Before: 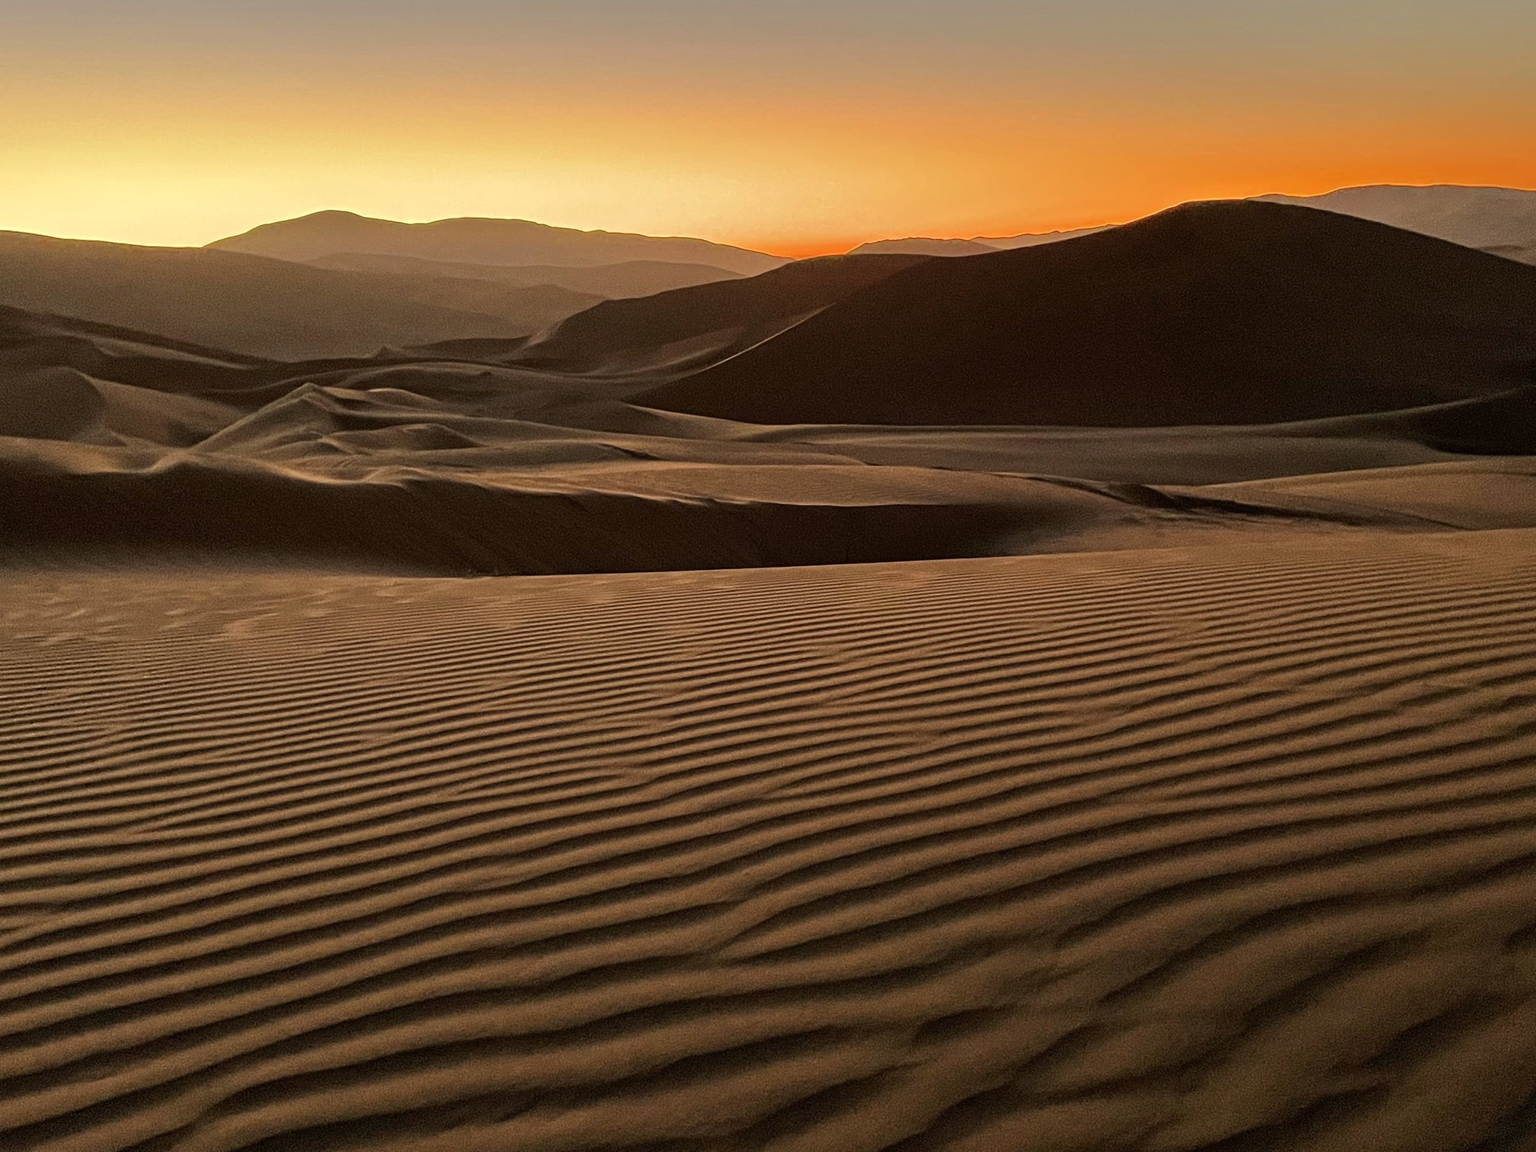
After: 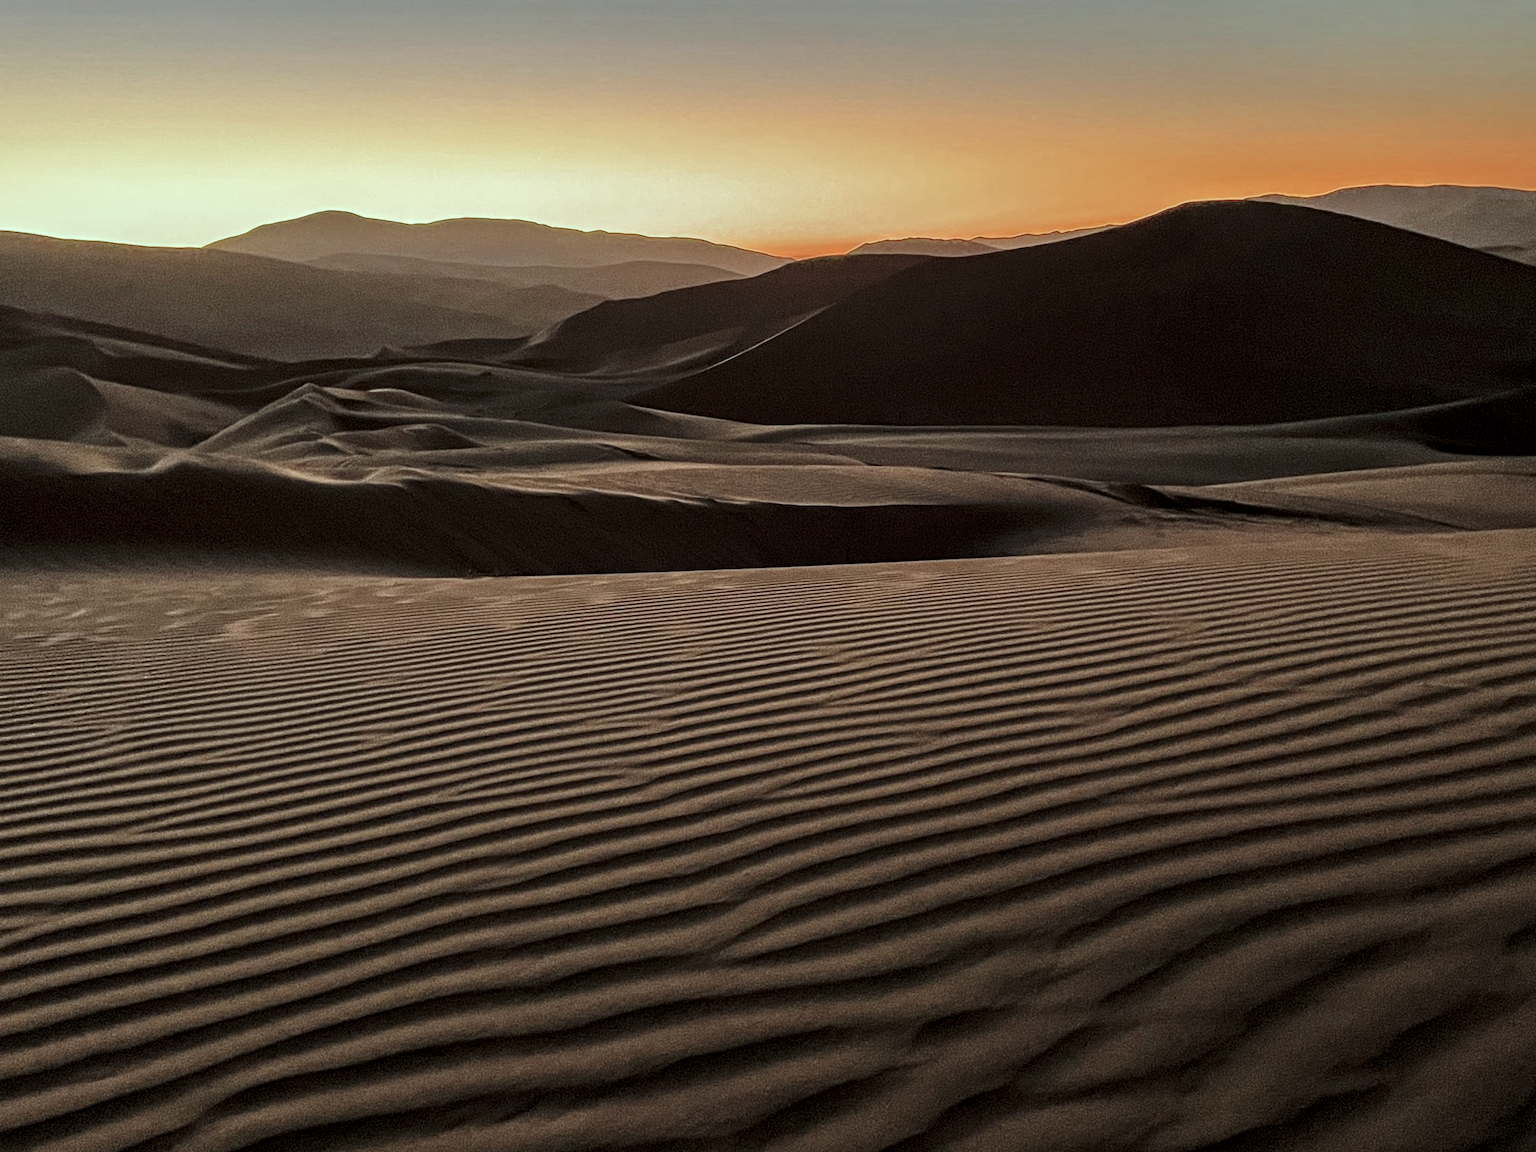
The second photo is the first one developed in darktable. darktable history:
local contrast: detail 130%
color correction: highlights a* -12.9, highlights b* -17.93, saturation 0.713
tone curve: curves: ch0 [(0, 0) (0.227, 0.17) (0.766, 0.774) (1, 1)]; ch1 [(0, 0) (0.114, 0.127) (0.437, 0.452) (0.498, 0.495) (0.579, 0.602) (1, 1)]; ch2 [(0, 0) (0.233, 0.259) (0.493, 0.492) (0.568, 0.596) (1, 1)], preserve colors none
